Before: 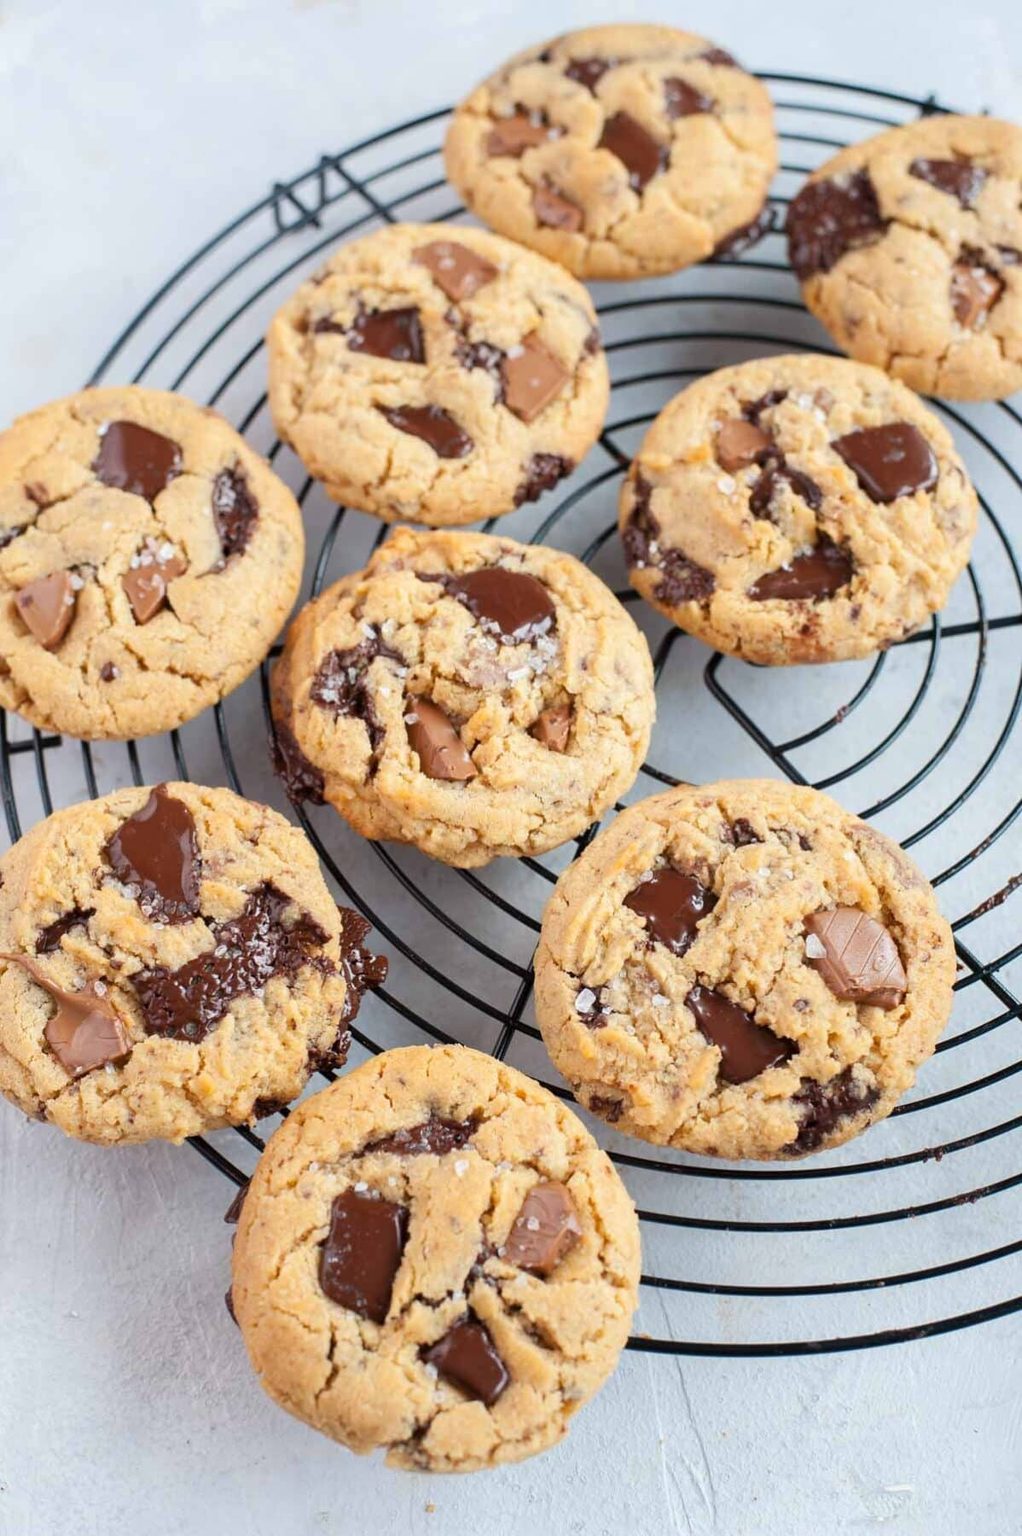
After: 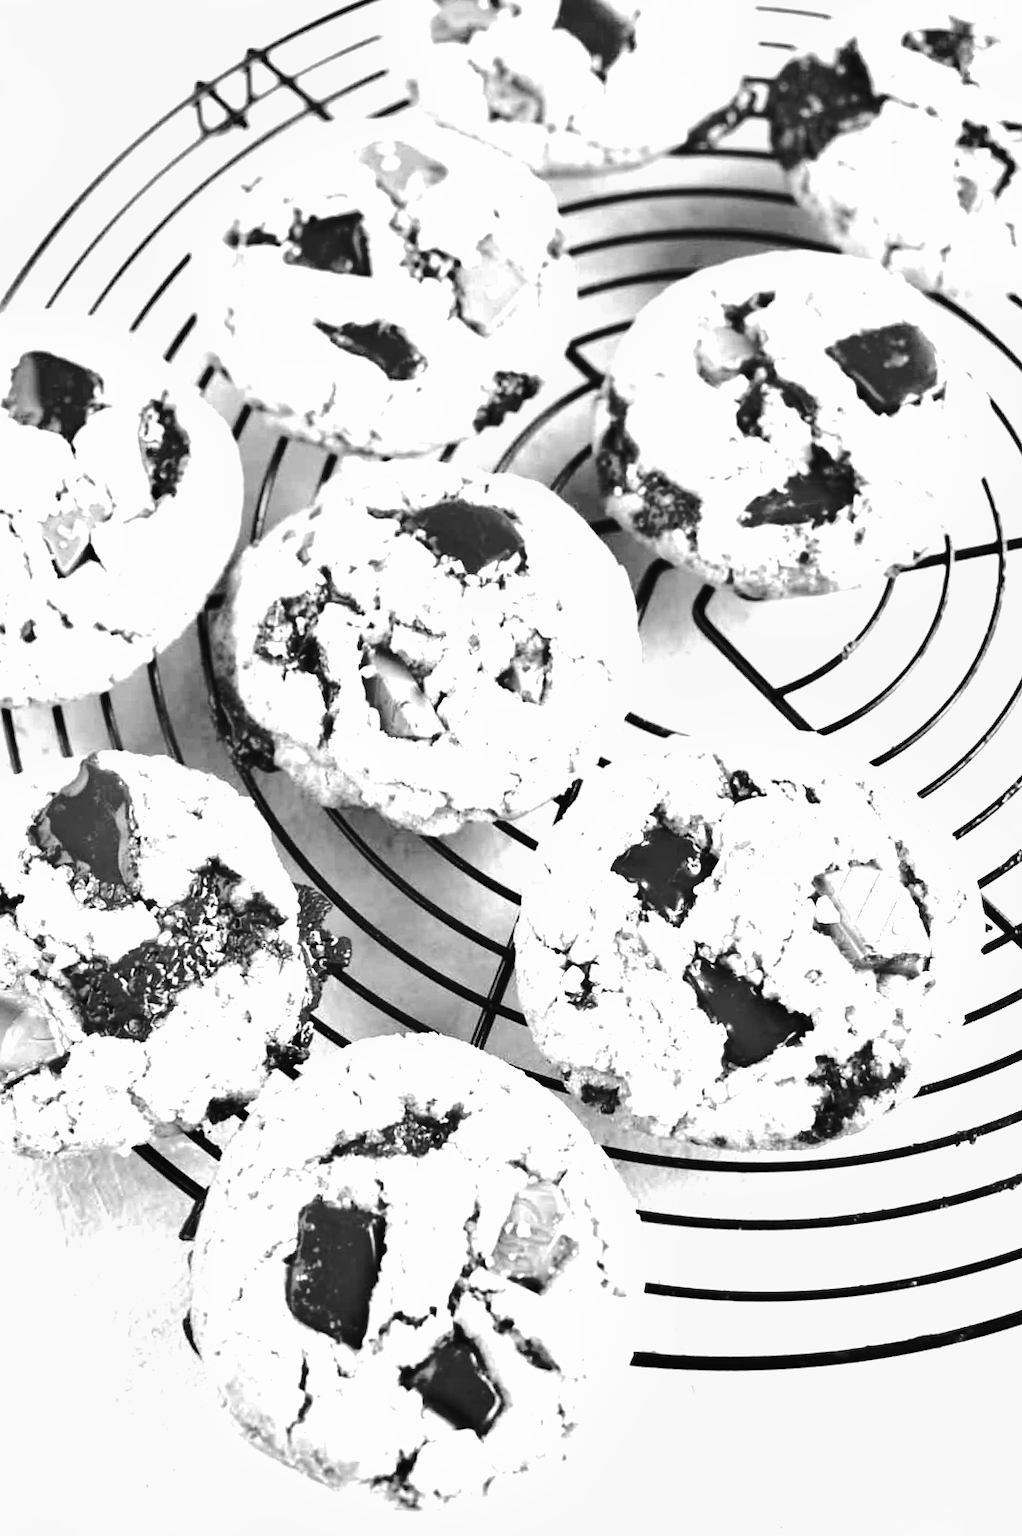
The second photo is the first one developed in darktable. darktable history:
crop and rotate: angle 1.96°, left 5.673%, top 5.673%
tone equalizer: -8 EV -0.75 EV, -7 EV -0.7 EV, -6 EV -0.6 EV, -5 EV -0.4 EV, -3 EV 0.4 EV, -2 EV 0.6 EV, -1 EV 0.7 EV, +0 EV 0.75 EV, edges refinement/feathering 500, mask exposure compensation -1.57 EV, preserve details no
shadows and highlights: low approximation 0.01, soften with gaussian
exposure: black level correction 0, exposure 0.877 EV, compensate exposure bias true, compensate highlight preservation false
monochrome: a 32, b 64, size 2.3
tone curve: curves: ch0 [(0, 0) (0.003, 0.047) (0.011, 0.051) (0.025, 0.061) (0.044, 0.075) (0.069, 0.09) (0.1, 0.102) (0.136, 0.125) (0.177, 0.173) (0.224, 0.226) (0.277, 0.303) (0.335, 0.388) (0.399, 0.469) (0.468, 0.545) (0.543, 0.623) (0.623, 0.695) (0.709, 0.766) (0.801, 0.832) (0.898, 0.905) (1, 1)], preserve colors none
